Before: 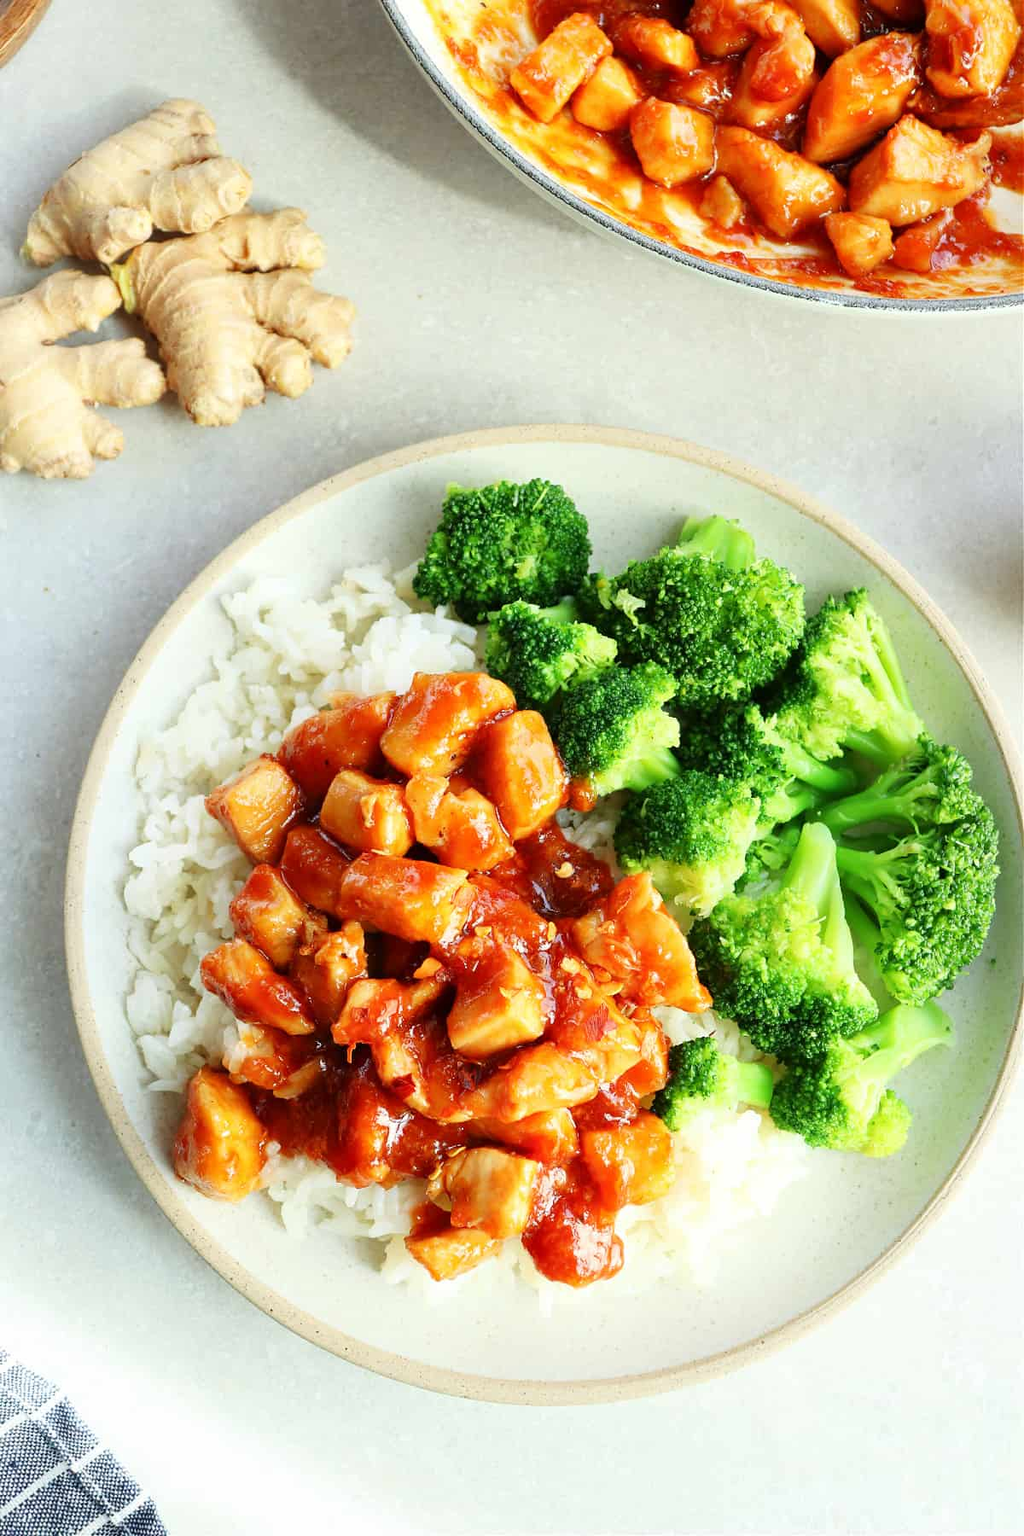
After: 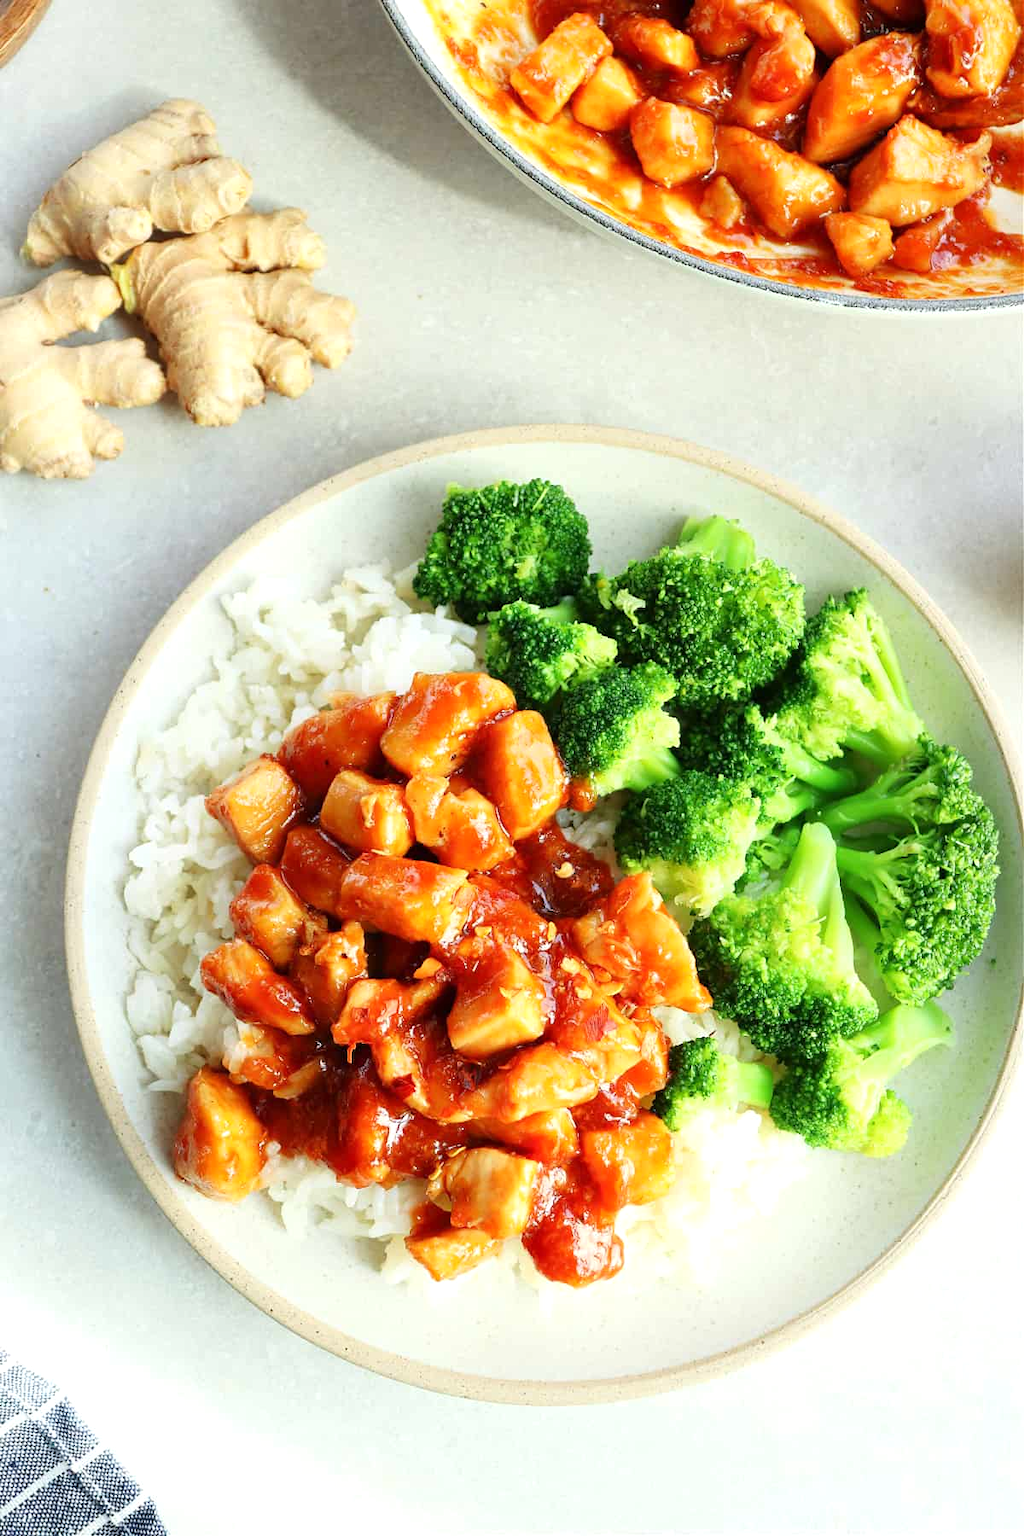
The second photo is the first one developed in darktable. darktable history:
exposure: exposure 0.124 EV, compensate exposure bias true, compensate highlight preservation false
